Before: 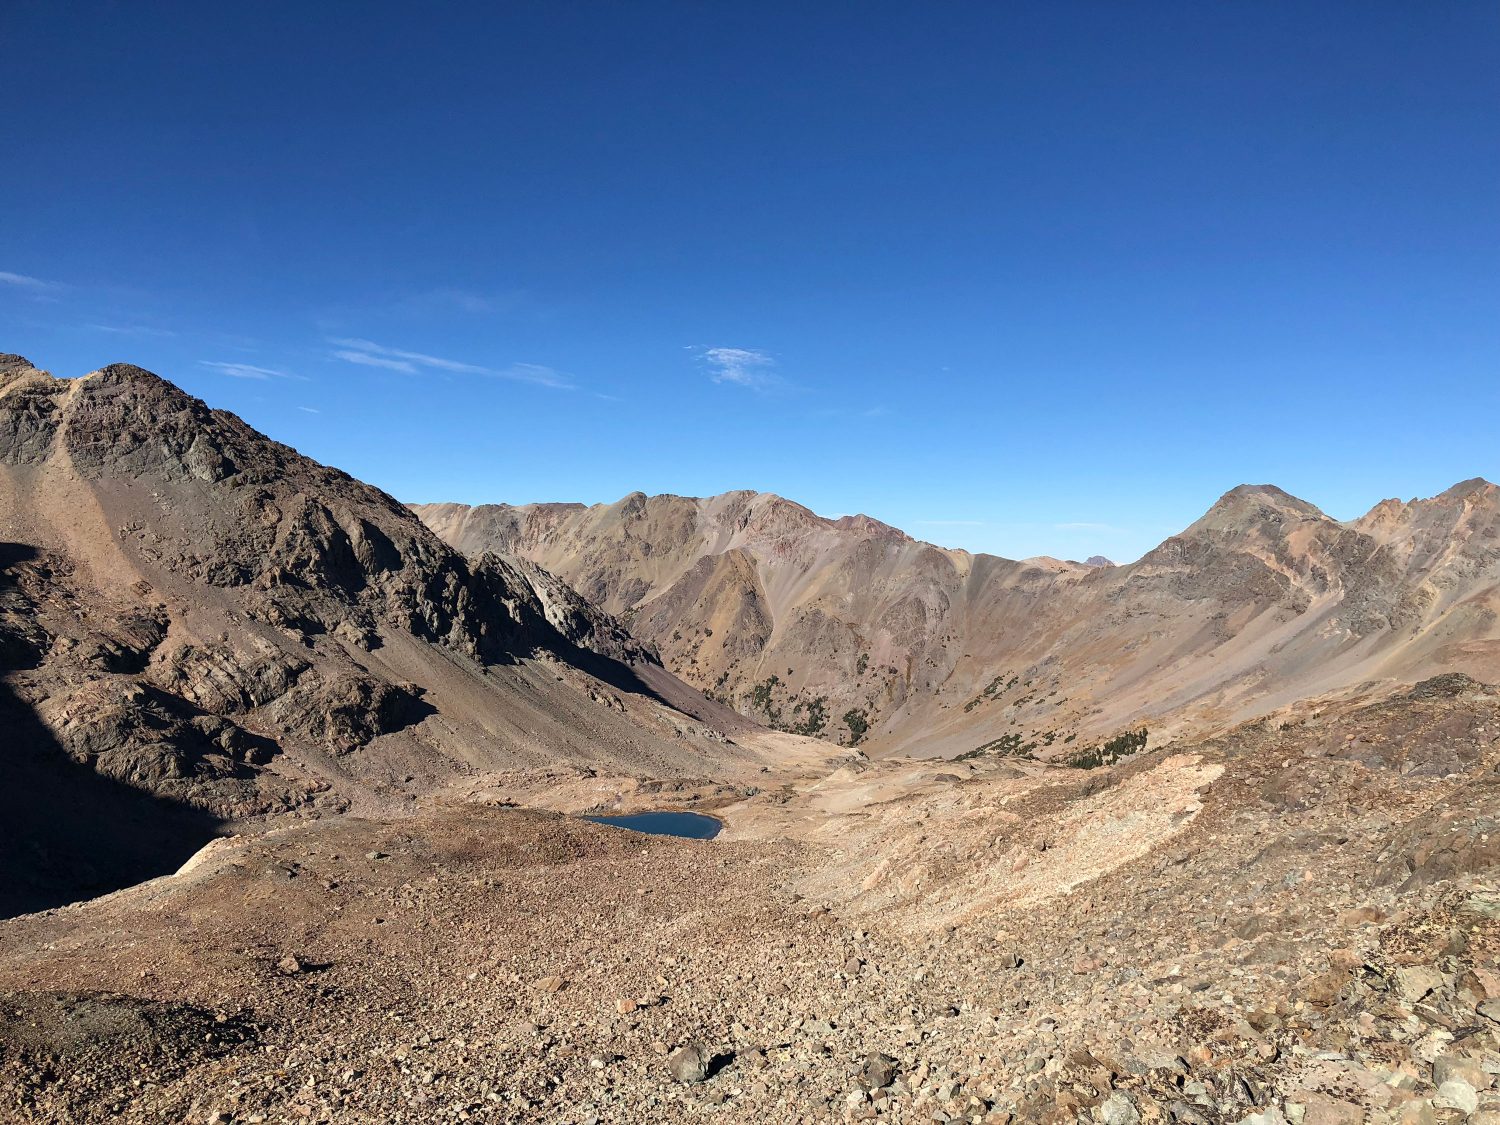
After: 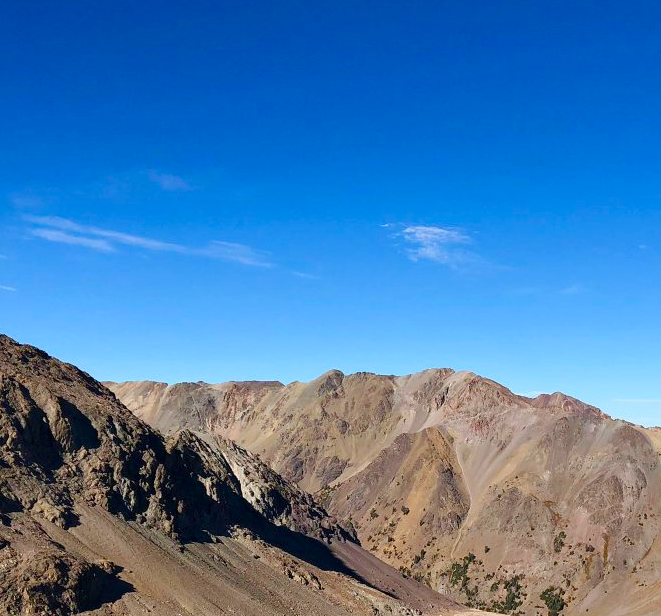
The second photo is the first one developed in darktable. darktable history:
tone equalizer: on, module defaults
crop: left 20.248%, top 10.86%, right 35.675%, bottom 34.321%
color balance rgb: perceptual saturation grading › global saturation 35%, perceptual saturation grading › highlights -25%, perceptual saturation grading › shadows 50%
